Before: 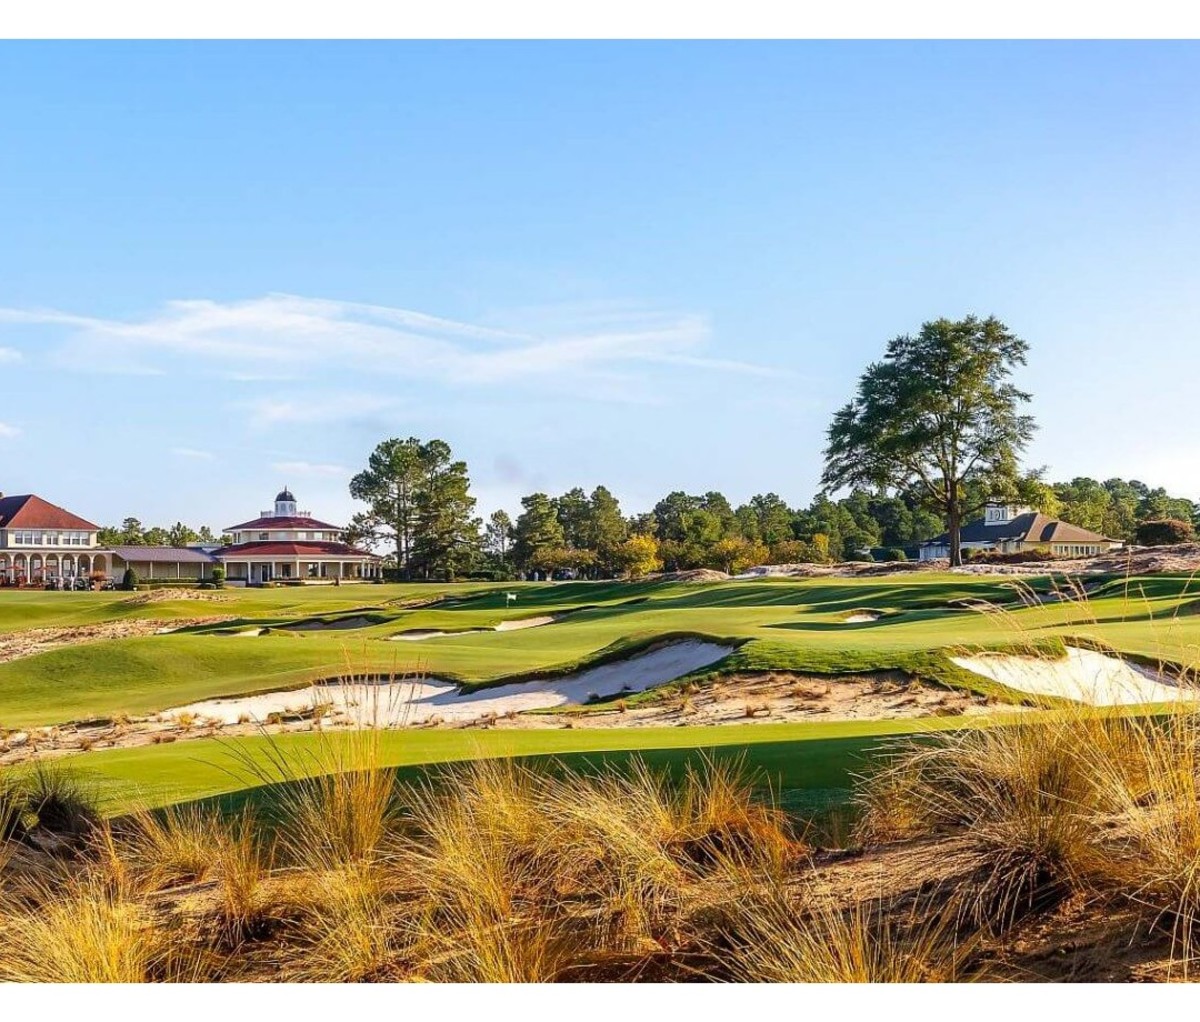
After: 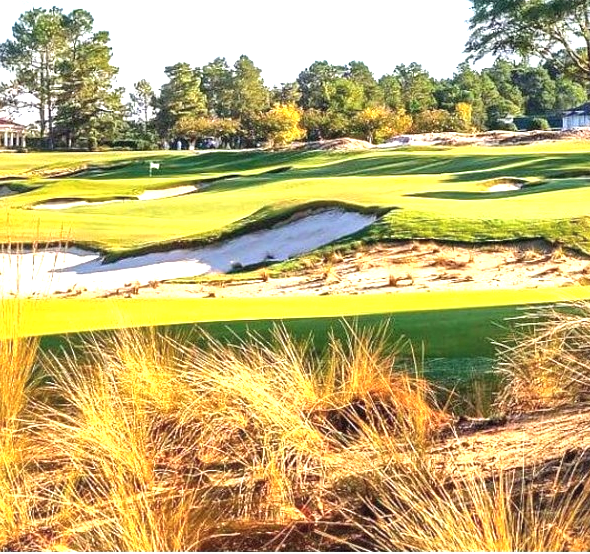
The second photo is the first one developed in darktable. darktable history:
local contrast: mode bilateral grid, contrast 19, coarseness 51, detail 178%, midtone range 0.2
exposure: black level correction 0, exposure 1.168 EV, compensate highlight preservation false
crop: left 29.816%, top 42.233%, right 20.976%, bottom 3.485%
contrast brightness saturation: brightness 0.141
